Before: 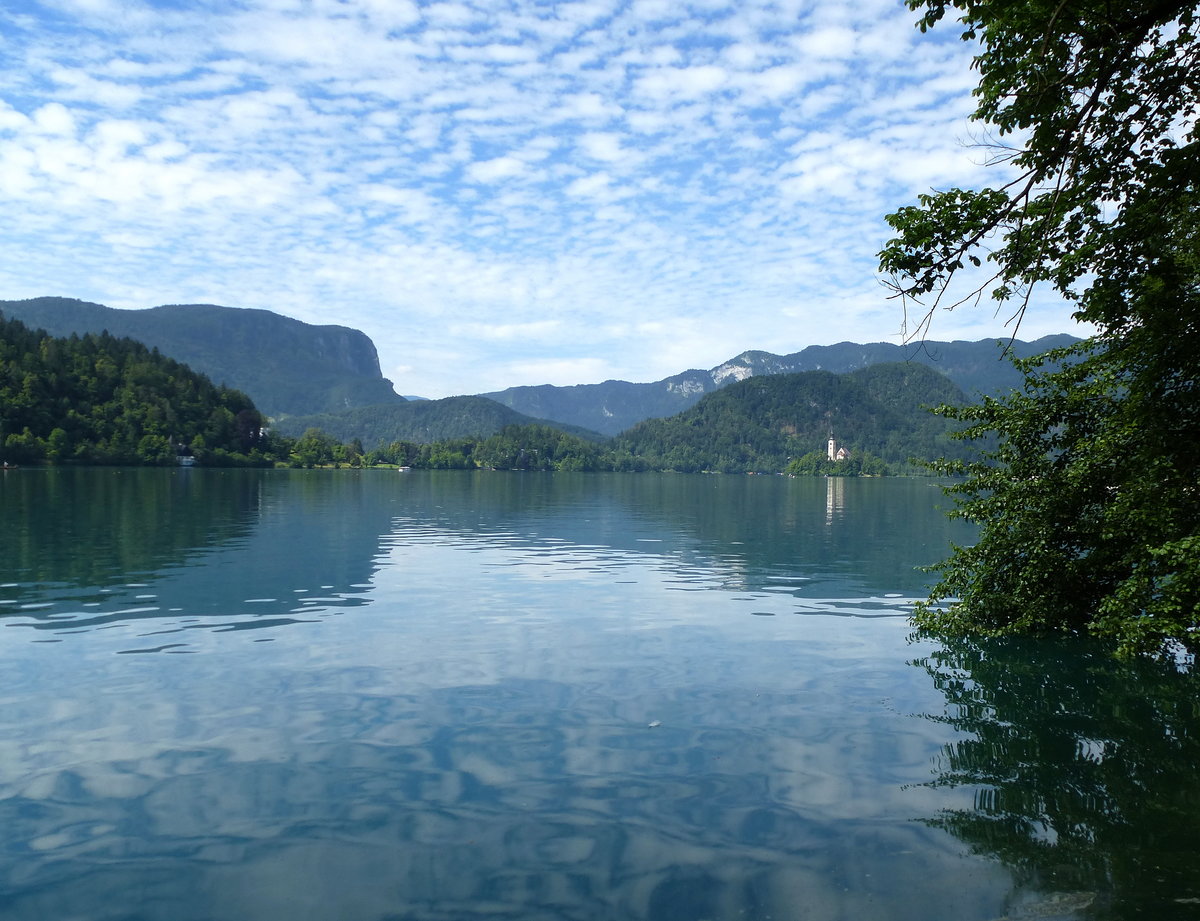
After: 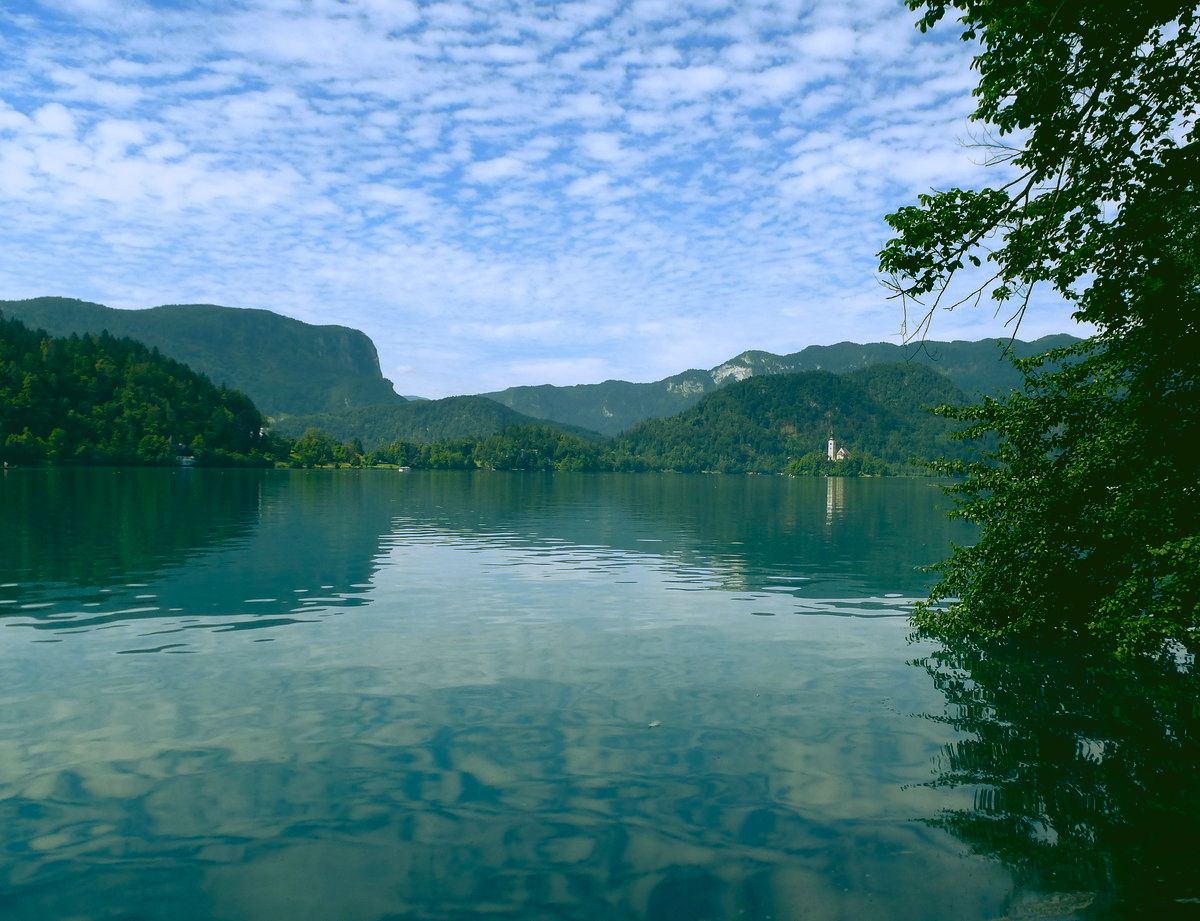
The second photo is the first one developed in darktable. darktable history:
rgb curve: curves: ch0 [(0.123, 0.061) (0.995, 0.887)]; ch1 [(0.06, 0.116) (1, 0.906)]; ch2 [(0, 0) (0.824, 0.69) (1, 1)], mode RGB, independent channels, compensate middle gray true
color balance rgb: perceptual saturation grading › global saturation 20%, perceptual saturation grading › highlights -25%, perceptual saturation grading › shadows 25%
